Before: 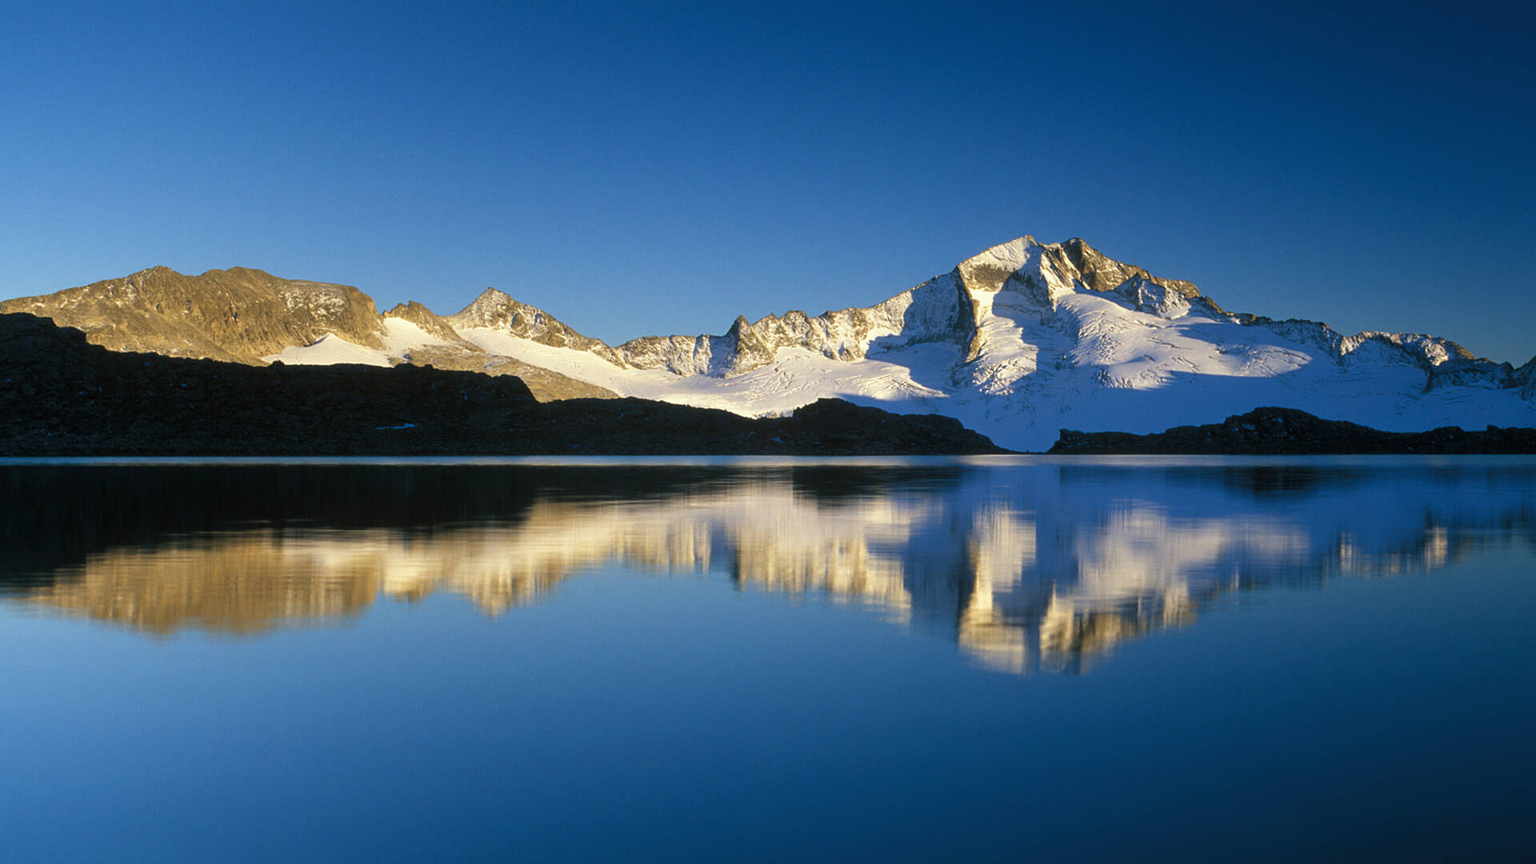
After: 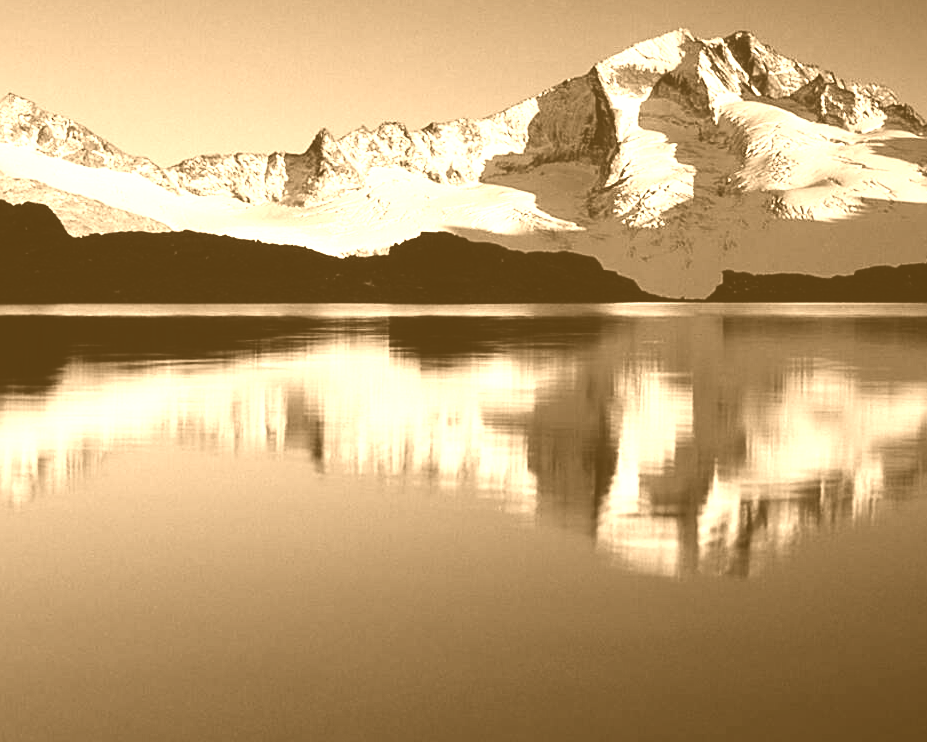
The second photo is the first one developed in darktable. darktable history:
contrast equalizer: y [[0.5 ×6], [0.5 ×6], [0.5 ×6], [0 ×6], [0, 0.039, 0.251, 0.29, 0.293, 0.292]]
color correction: highlights a* 10.12, highlights b* 39.04, shadows a* 14.62, shadows b* 3.37
colorize: hue 28.8°, source mix 100%
crop: left 31.379%, top 24.658%, right 20.326%, bottom 6.628%
sigmoid: contrast 2, skew -0.2, preserve hue 0%, red attenuation 0.1, red rotation 0.035, green attenuation 0.1, green rotation -0.017, blue attenuation 0.15, blue rotation -0.052, base primaries Rec2020
sharpen: amount 0.2
